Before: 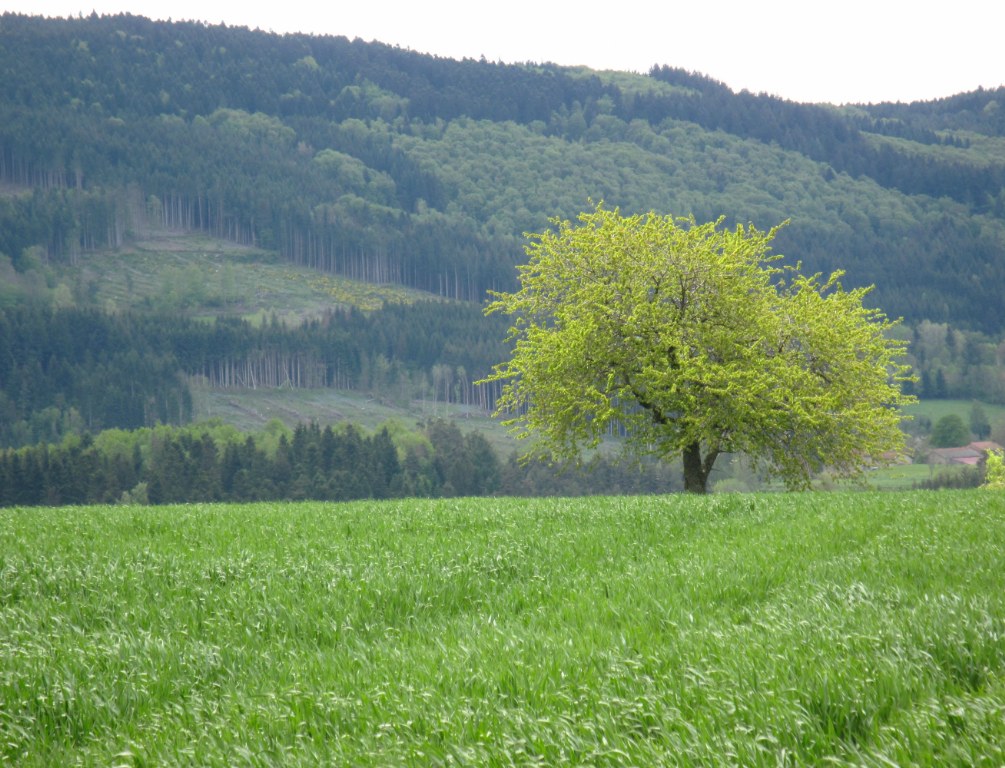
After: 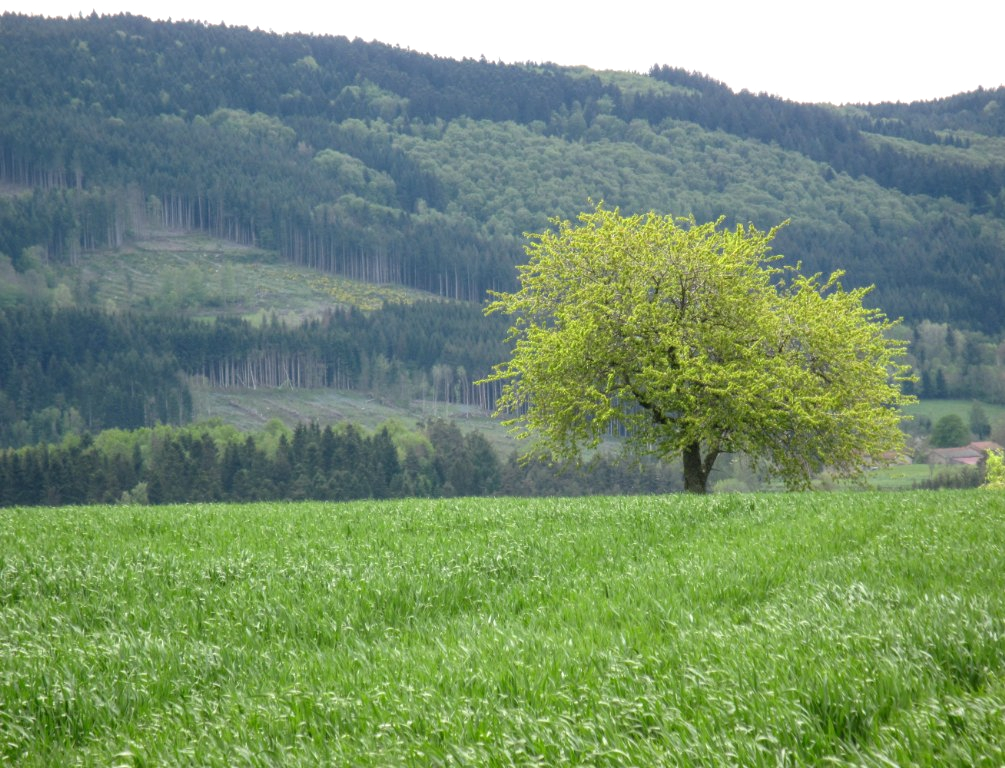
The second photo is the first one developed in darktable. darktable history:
local contrast: highlights 103%, shadows 101%, detail 132%, midtone range 0.2
tone equalizer: edges refinement/feathering 500, mask exposure compensation -1.57 EV, preserve details guided filter
